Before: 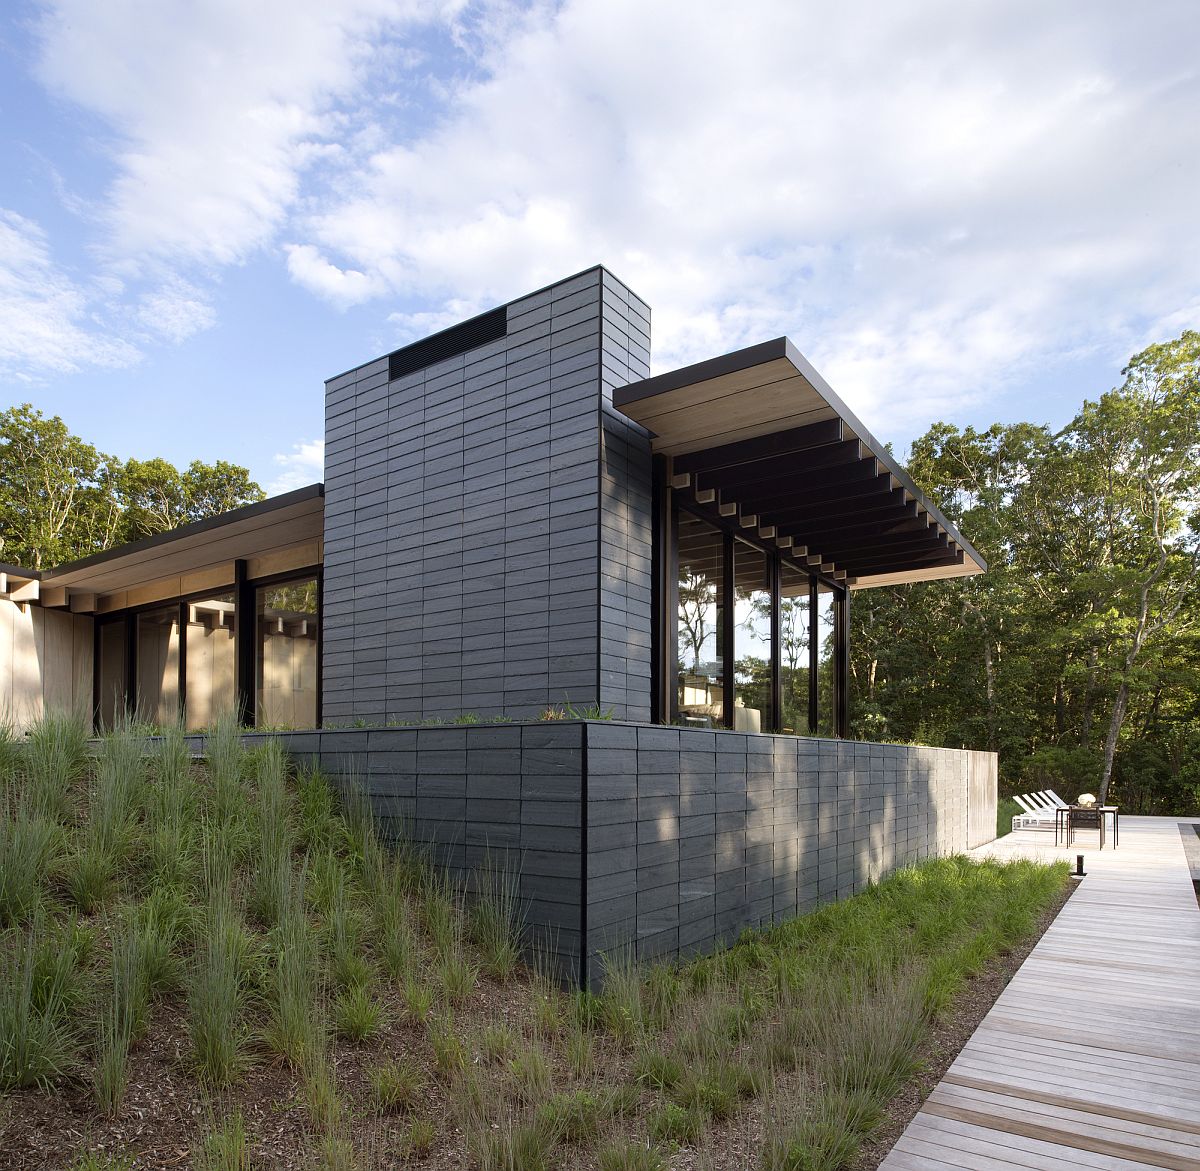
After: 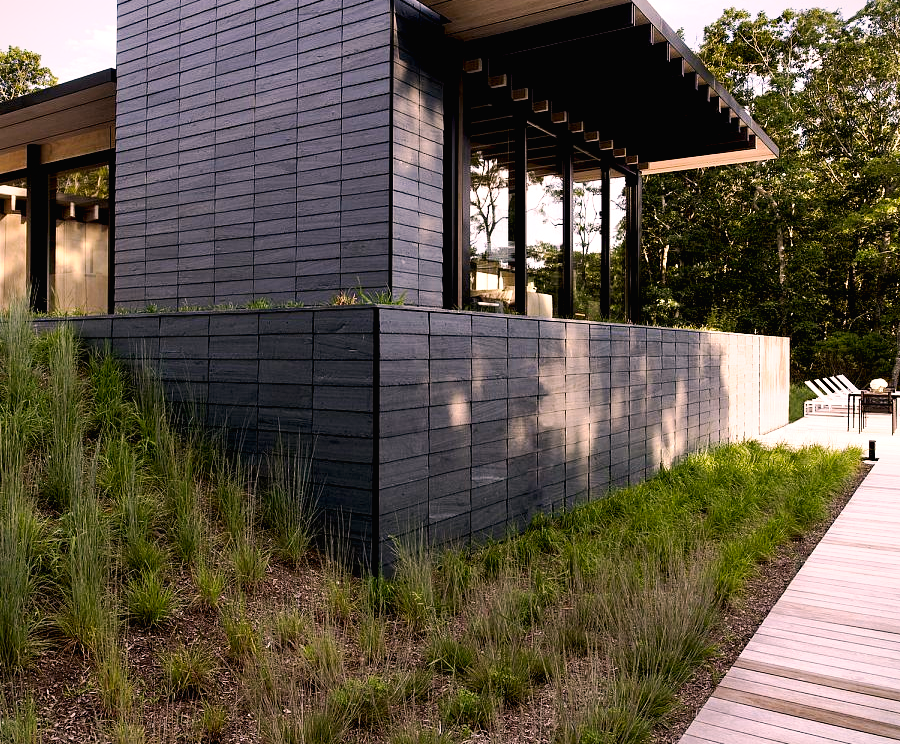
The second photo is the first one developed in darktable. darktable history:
base curve: curves: ch0 [(0.017, 0) (0.425, 0.441) (0.844, 0.933) (1, 1)], preserve colors none
exposure: compensate highlight preservation false
vignetting: fall-off start 100.41%, brightness -0.178, saturation -0.296, dithering 16-bit output
crop and rotate: left 17.391%, top 35.466%, right 7.568%, bottom 0.961%
color correction: highlights a* 12.77, highlights b* 5.62
tone curve: curves: ch0 [(0, 0.01) (0.037, 0.032) (0.131, 0.108) (0.275, 0.256) (0.483, 0.512) (0.61, 0.665) (0.696, 0.742) (0.792, 0.819) (0.911, 0.925) (0.997, 0.995)]; ch1 [(0, 0) (0.301, 0.3) (0.423, 0.421) (0.492, 0.488) (0.507, 0.503) (0.53, 0.532) (0.573, 0.586) (0.683, 0.702) (0.746, 0.77) (1, 1)]; ch2 [(0, 0) (0.246, 0.233) (0.36, 0.352) (0.415, 0.415) (0.485, 0.487) (0.502, 0.504) (0.525, 0.518) (0.539, 0.539) (0.587, 0.594) (0.636, 0.652) (0.711, 0.729) (0.845, 0.855) (0.998, 0.977)], preserve colors none
levels: black 0.059%, white 99.96%
tone equalizer: -8 EV -0.413 EV, -7 EV -0.401 EV, -6 EV -0.295 EV, -5 EV -0.214 EV, -3 EV 0.215 EV, -2 EV 0.355 EV, -1 EV 0.374 EV, +0 EV 0.415 EV, edges refinement/feathering 500, mask exposure compensation -1.57 EV, preserve details no
